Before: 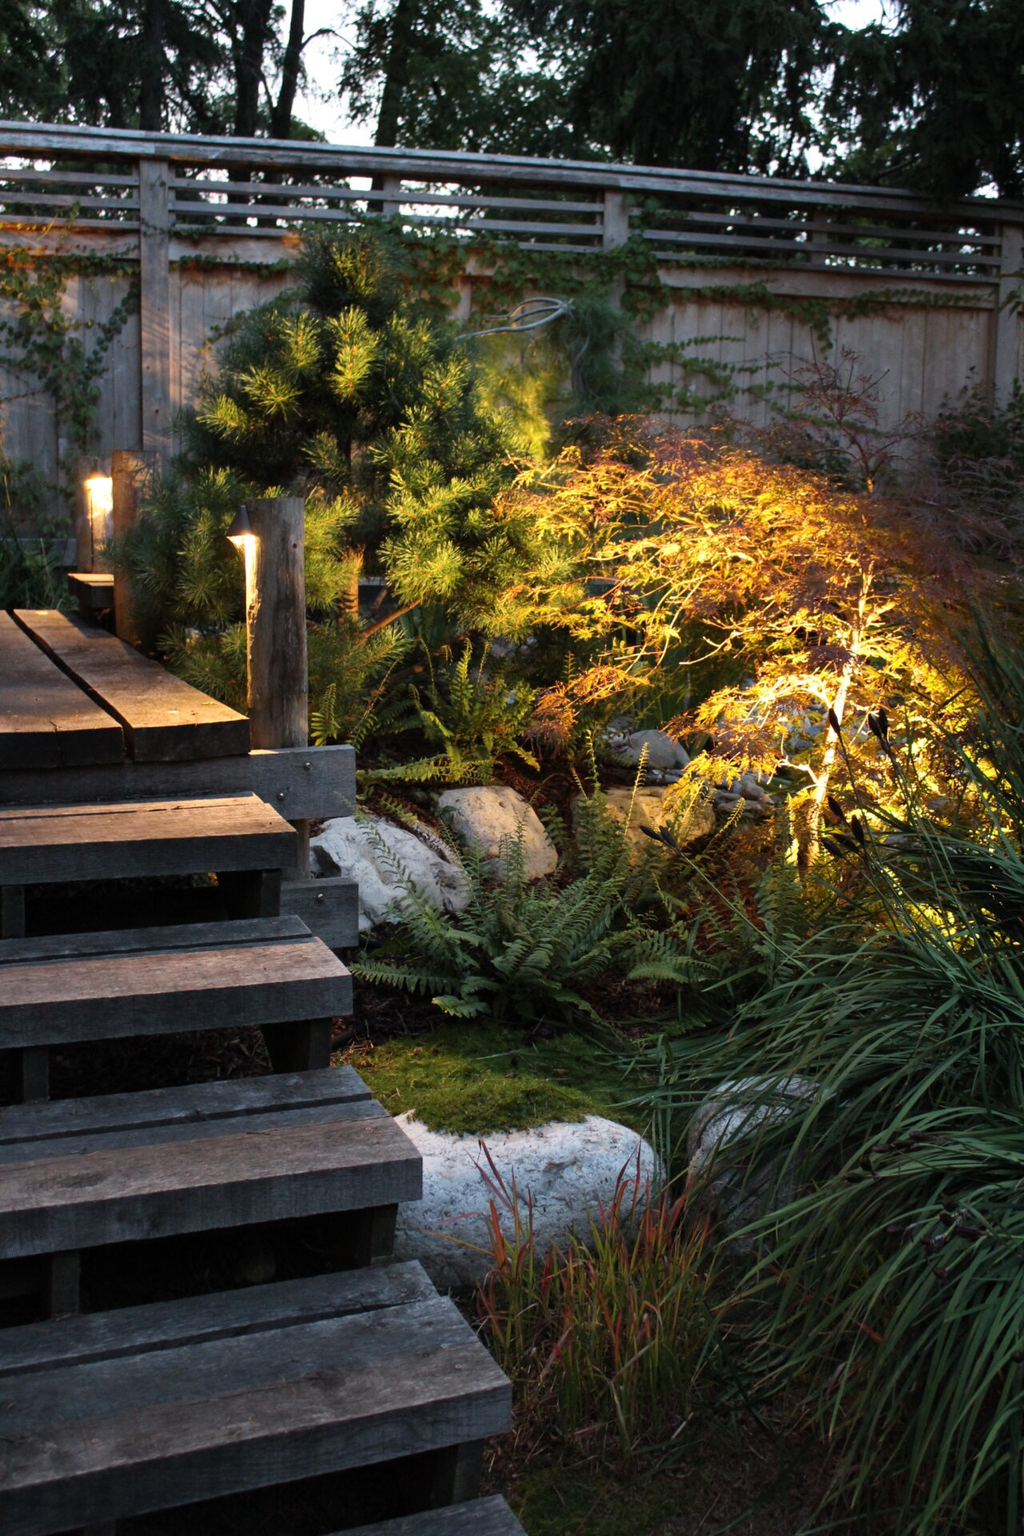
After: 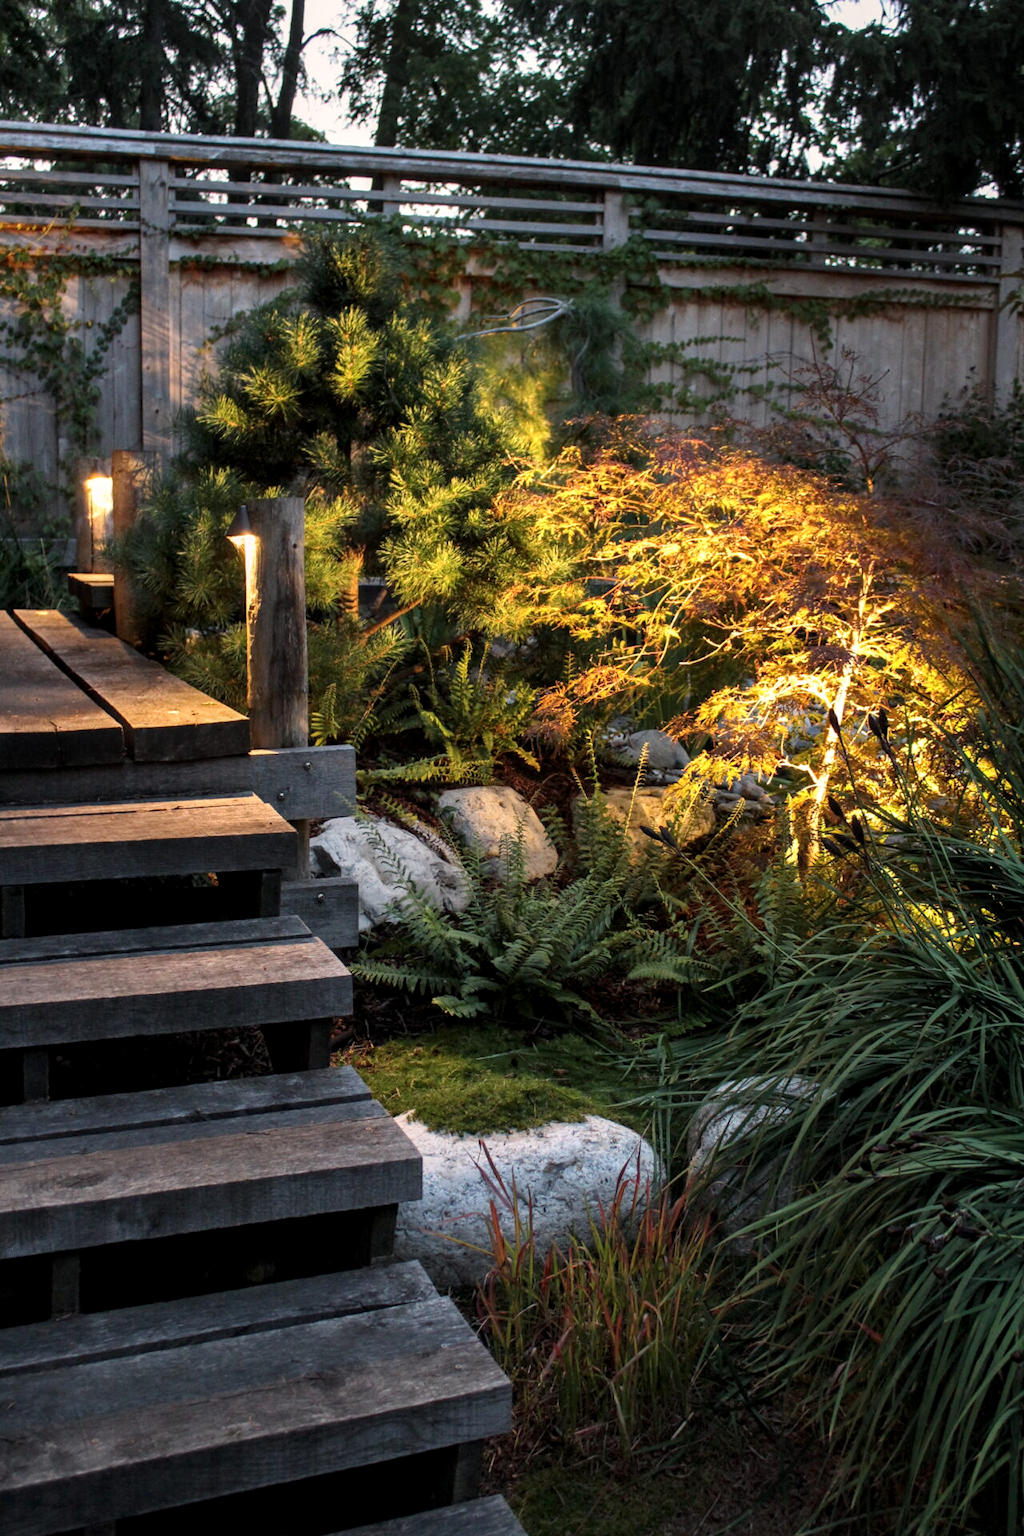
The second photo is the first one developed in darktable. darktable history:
local contrast: detail 130%
color balance rgb: highlights gain › chroma 1.355%, highlights gain › hue 55.5°, perceptual saturation grading › global saturation 0.794%
